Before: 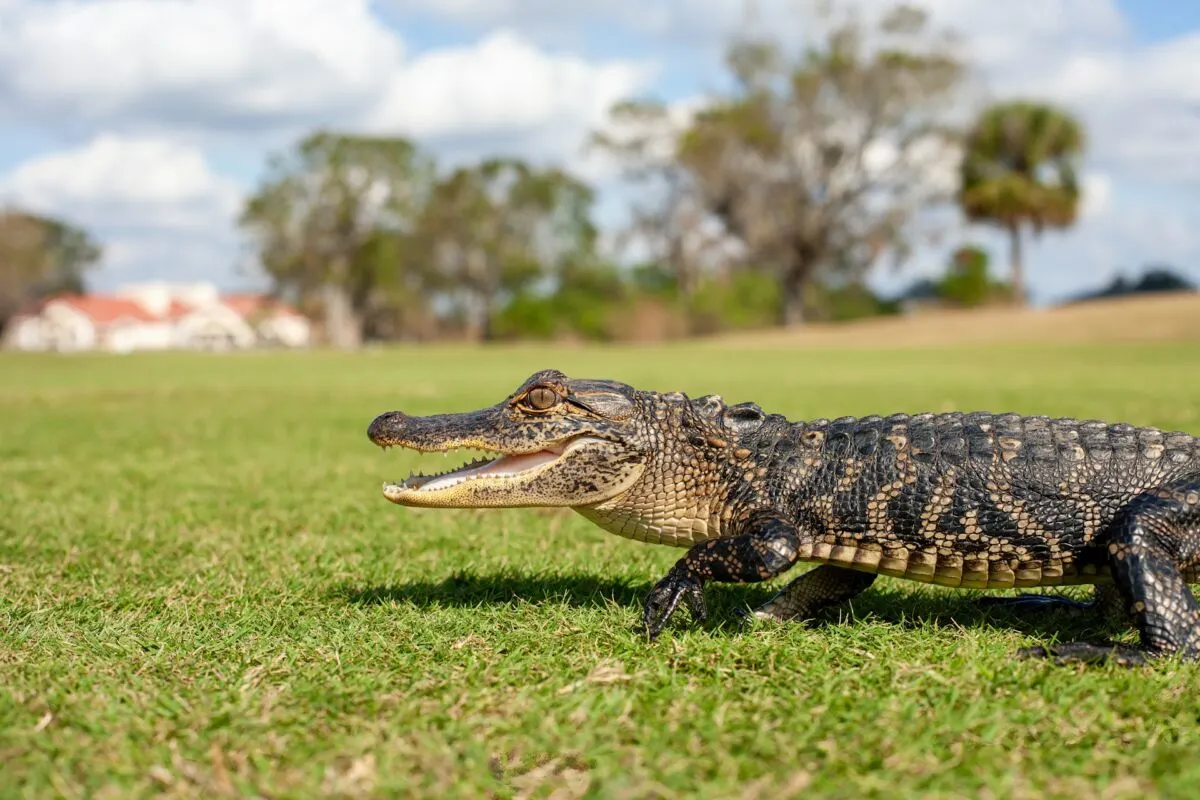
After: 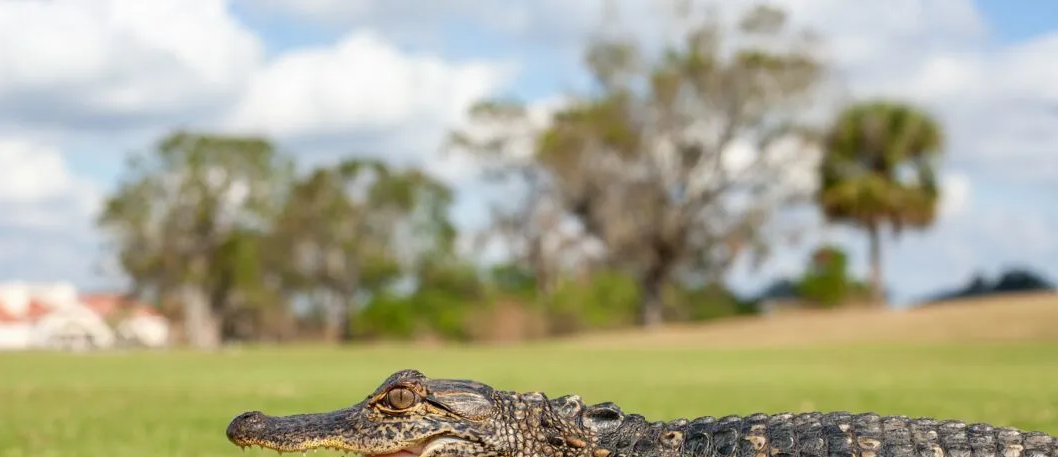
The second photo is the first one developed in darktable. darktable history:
white balance: emerald 1
crop and rotate: left 11.812%, bottom 42.776%
